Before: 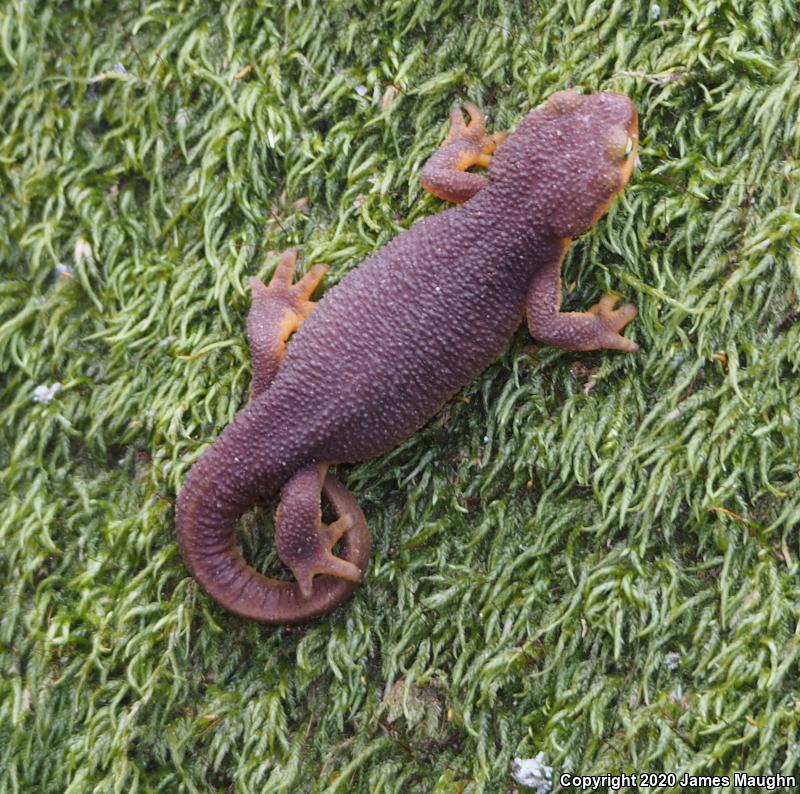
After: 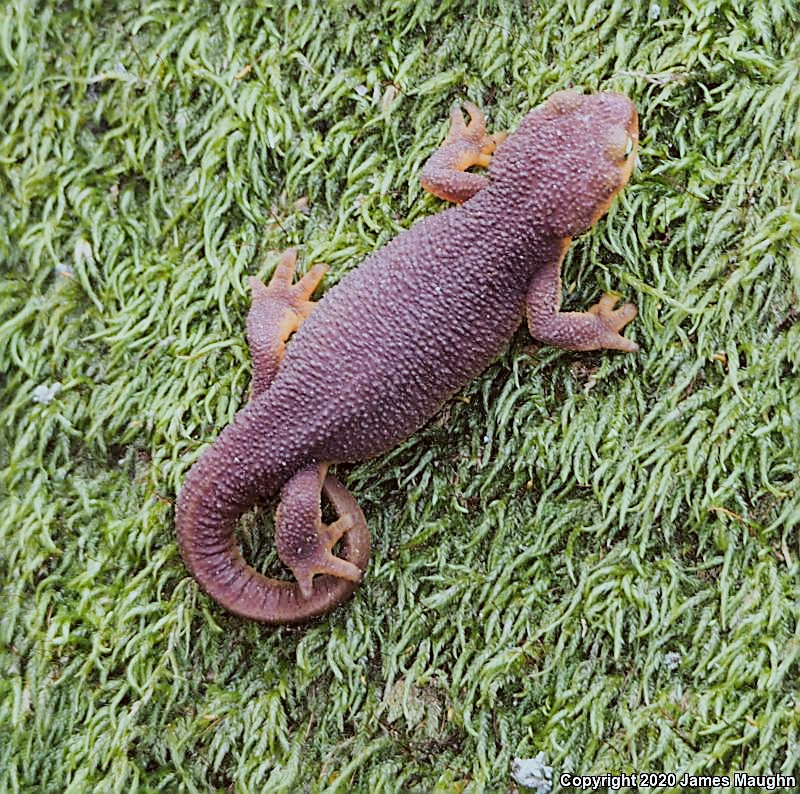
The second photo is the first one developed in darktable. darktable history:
sharpen: amount 1
exposure: black level correction 0, exposure 0.6 EV, compensate exposure bias true, compensate highlight preservation false
color correction: highlights a* -4.98, highlights b* -3.76, shadows a* 3.83, shadows b* 4.08
filmic rgb: black relative exposure -6.98 EV, white relative exposure 5.63 EV, hardness 2.86
